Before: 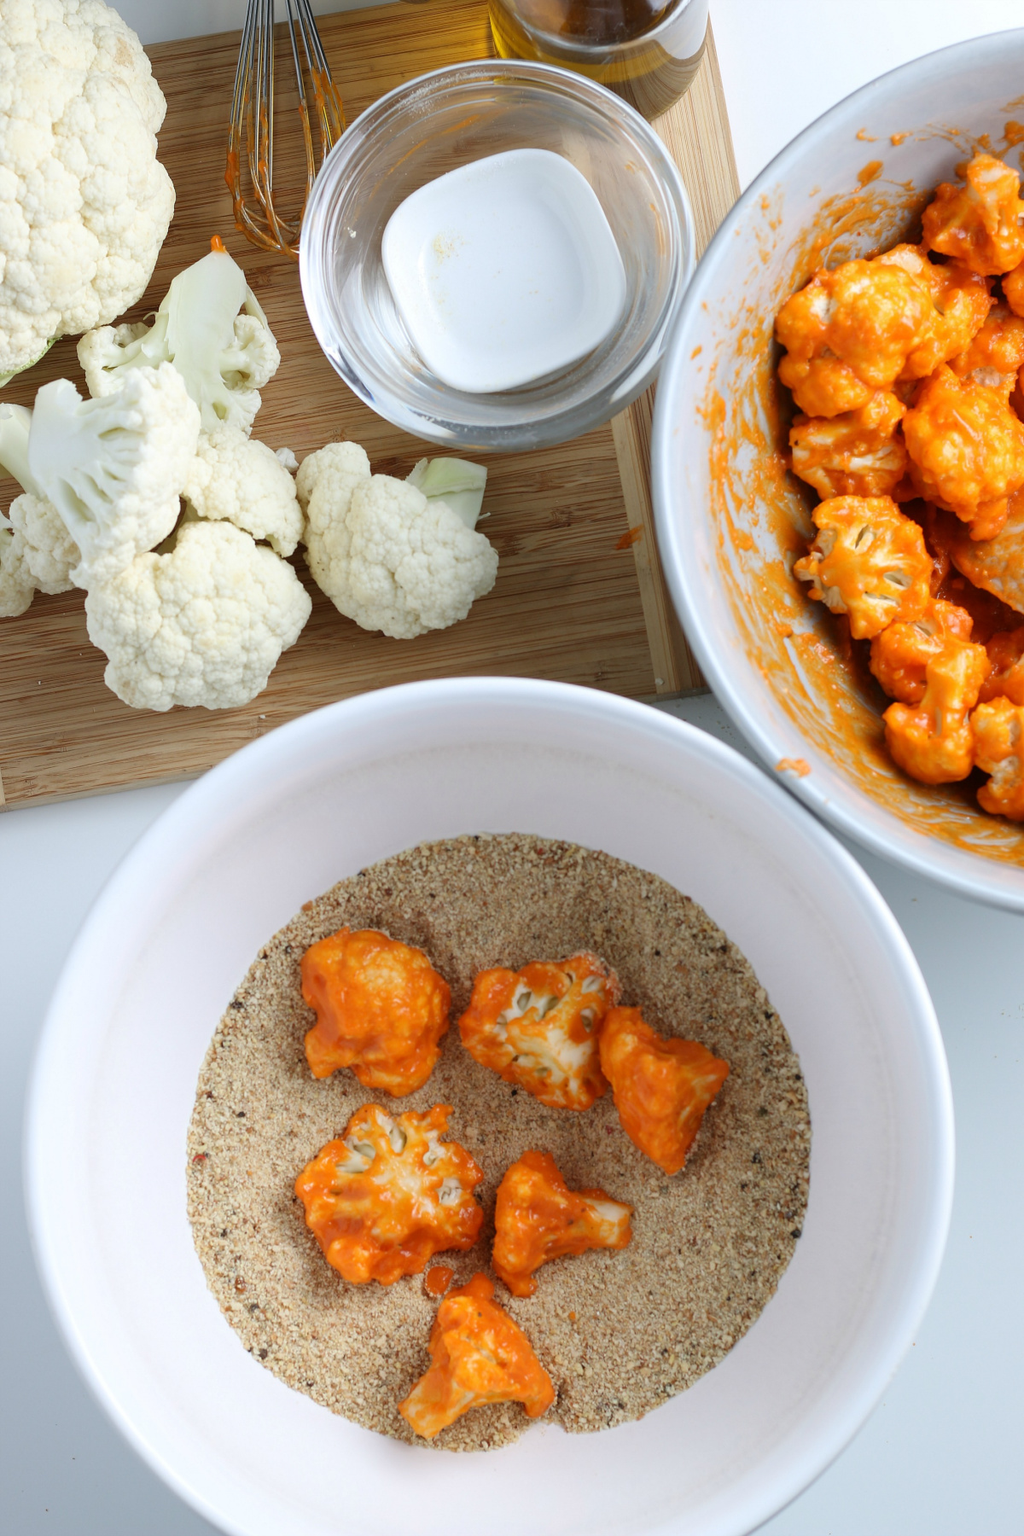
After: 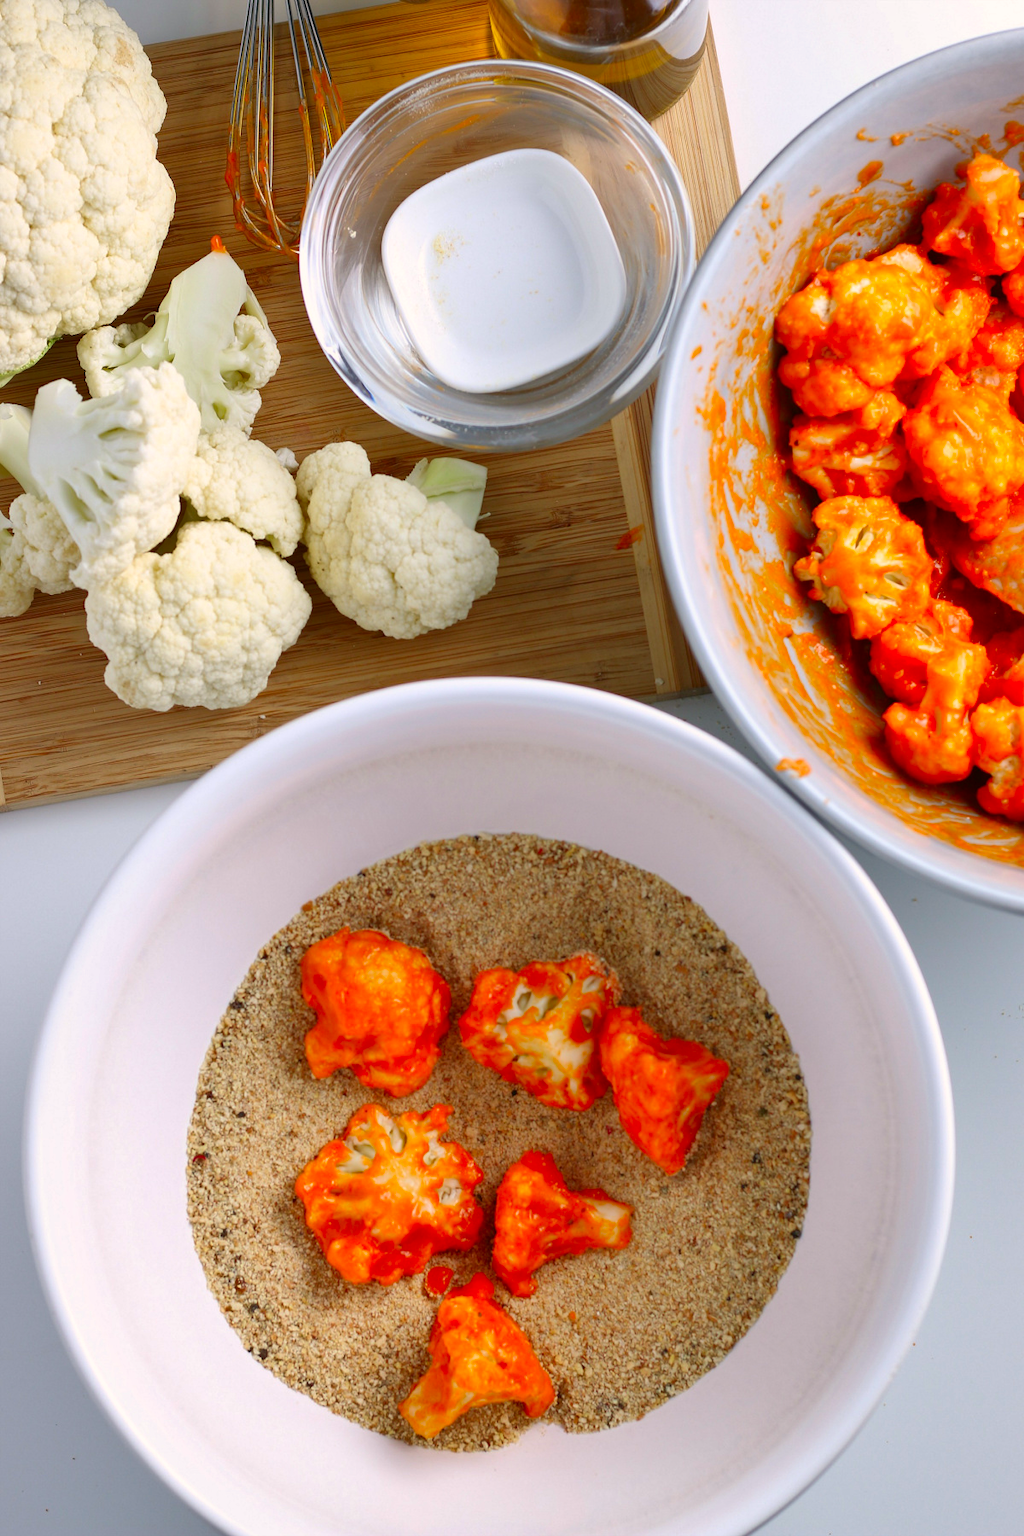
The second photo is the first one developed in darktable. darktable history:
contrast brightness saturation: saturation 0.5
shadows and highlights: highlights color adjustment 0%, low approximation 0.01, soften with gaussian
color correction: highlights a* 5.81, highlights b* 4.84
